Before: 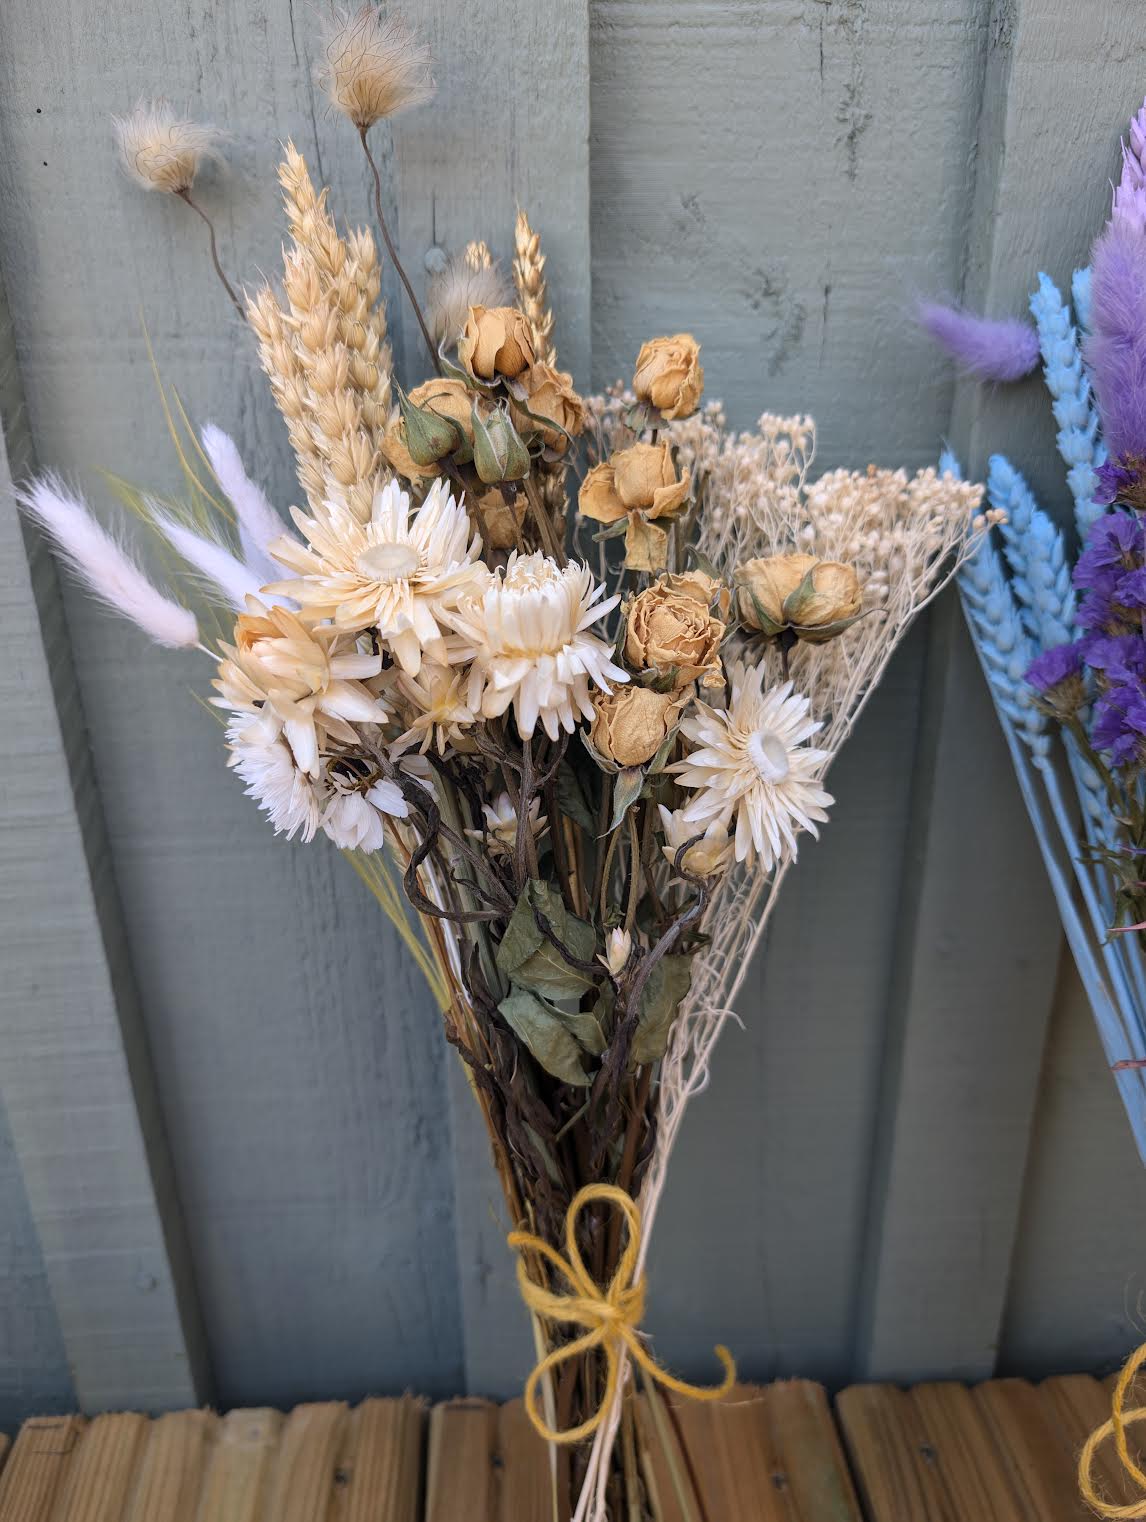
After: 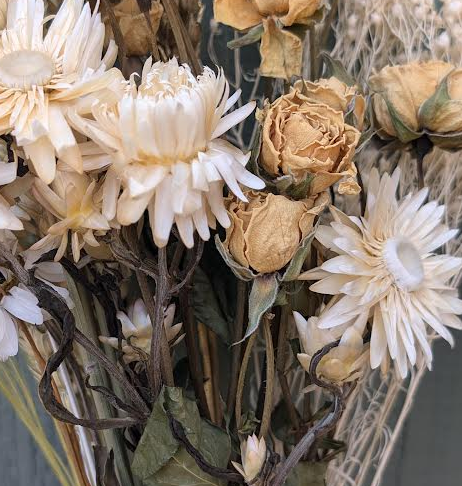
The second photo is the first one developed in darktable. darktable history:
crop: left 31.871%, top 32.442%, right 27.769%, bottom 35.587%
